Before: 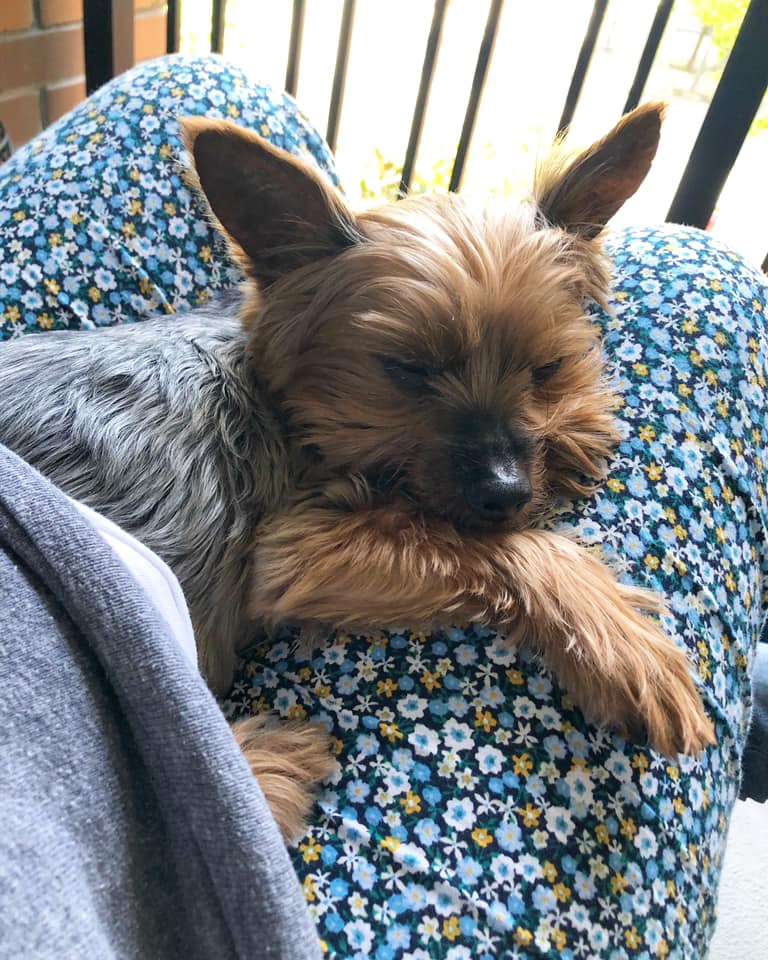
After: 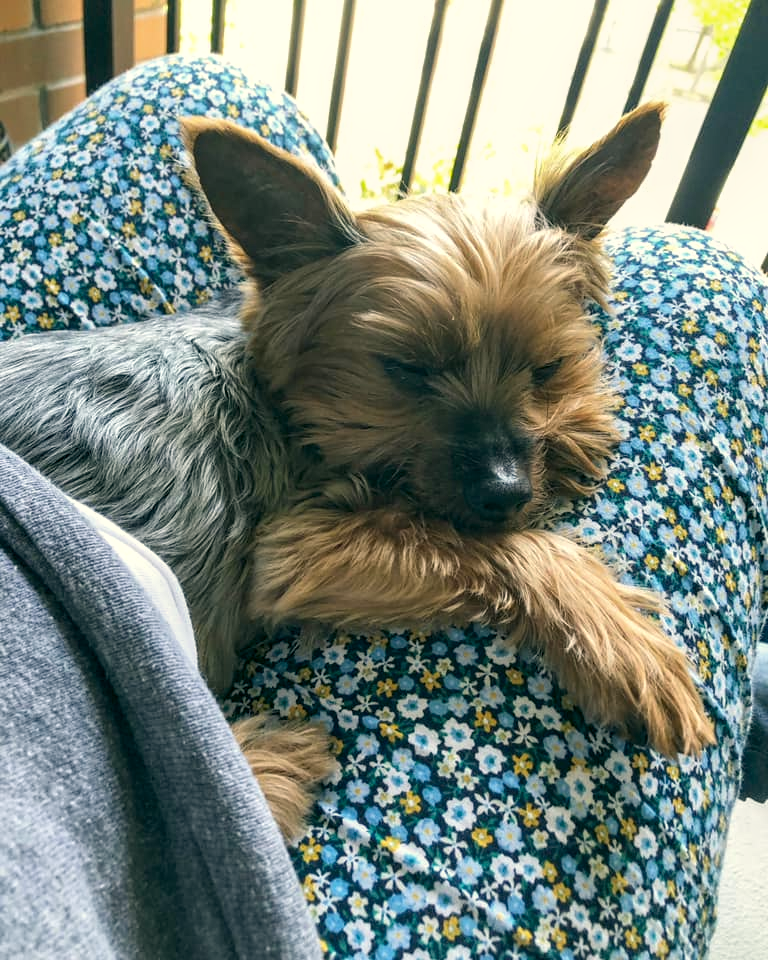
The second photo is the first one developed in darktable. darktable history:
local contrast: on, module defaults
color correction: highlights a* -0.482, highlights b* 9.48, shadows a* -9.48, shadows b* 0.803
